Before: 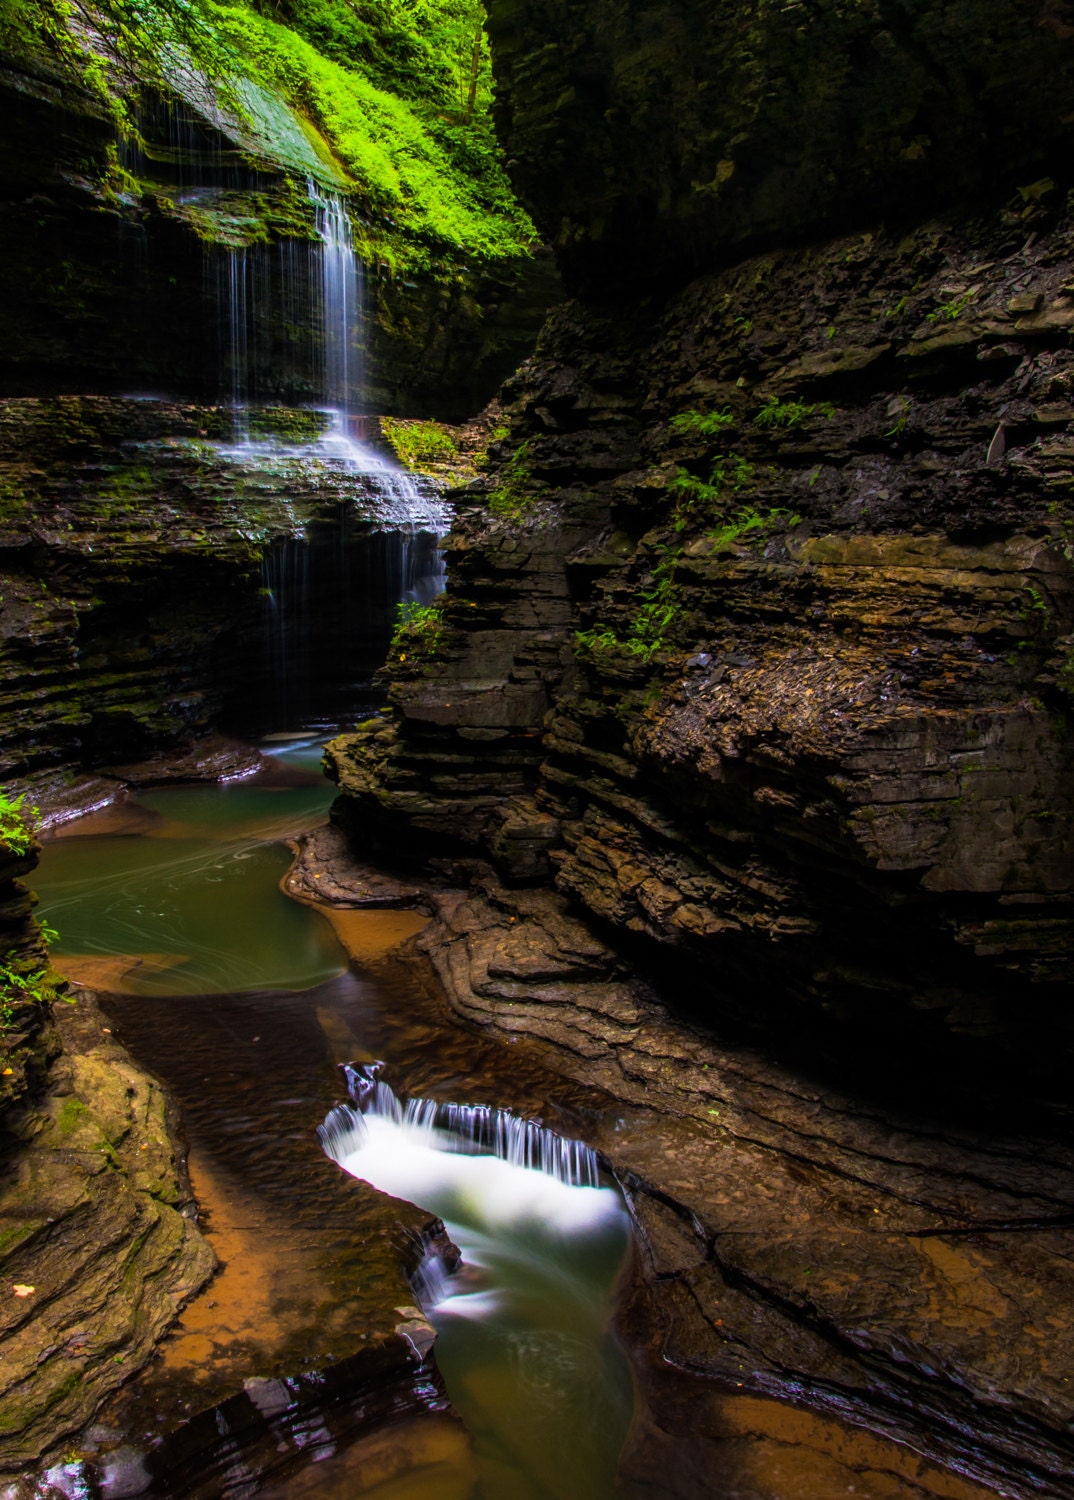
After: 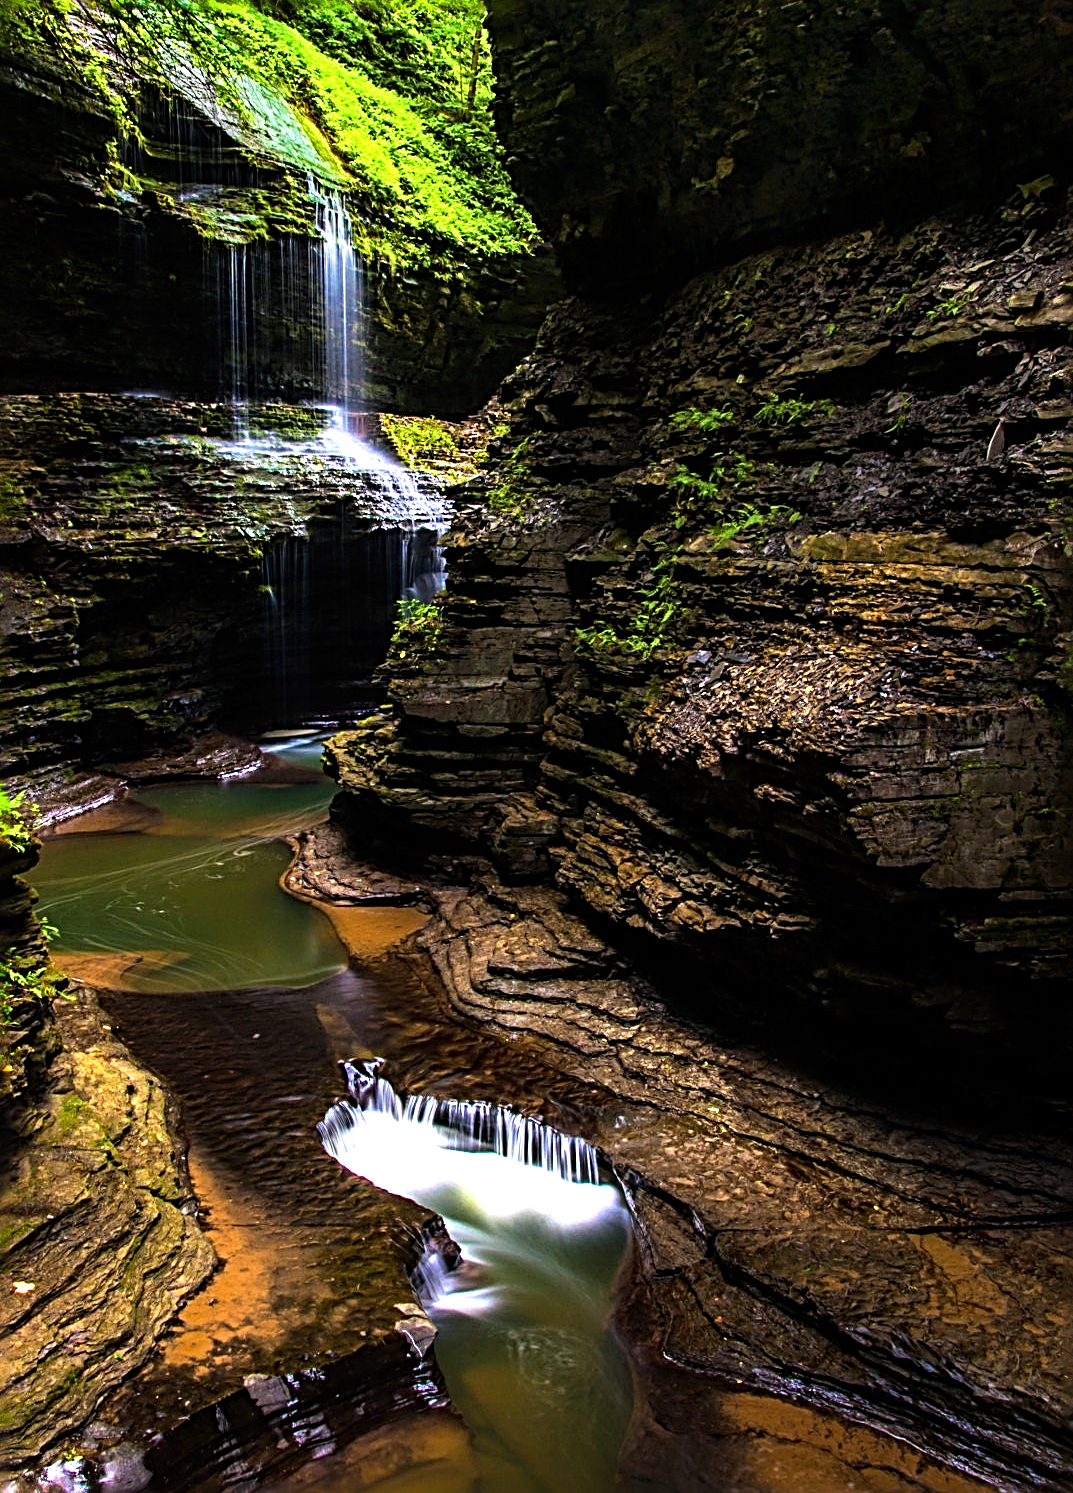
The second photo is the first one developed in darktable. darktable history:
exposure: exposure 0.548 EV, compensate exposure bias true, compensate highlight preservation false
tone equalizer: -8 EV -0.445 EV, -7 EV -0.391 EV, -6 EV -0.345 EV, -5 EV -0.194 EV, -3 EV 0.236 EV, -2 EV 0.336 EV, -1 EV 0.401 EV, +0 EV 0.438 EV, mask exposure compensation -0.515 EV
crop: top 0.214%, bottom 0.188%
sharpen: radius 3.726, amount 0.934
